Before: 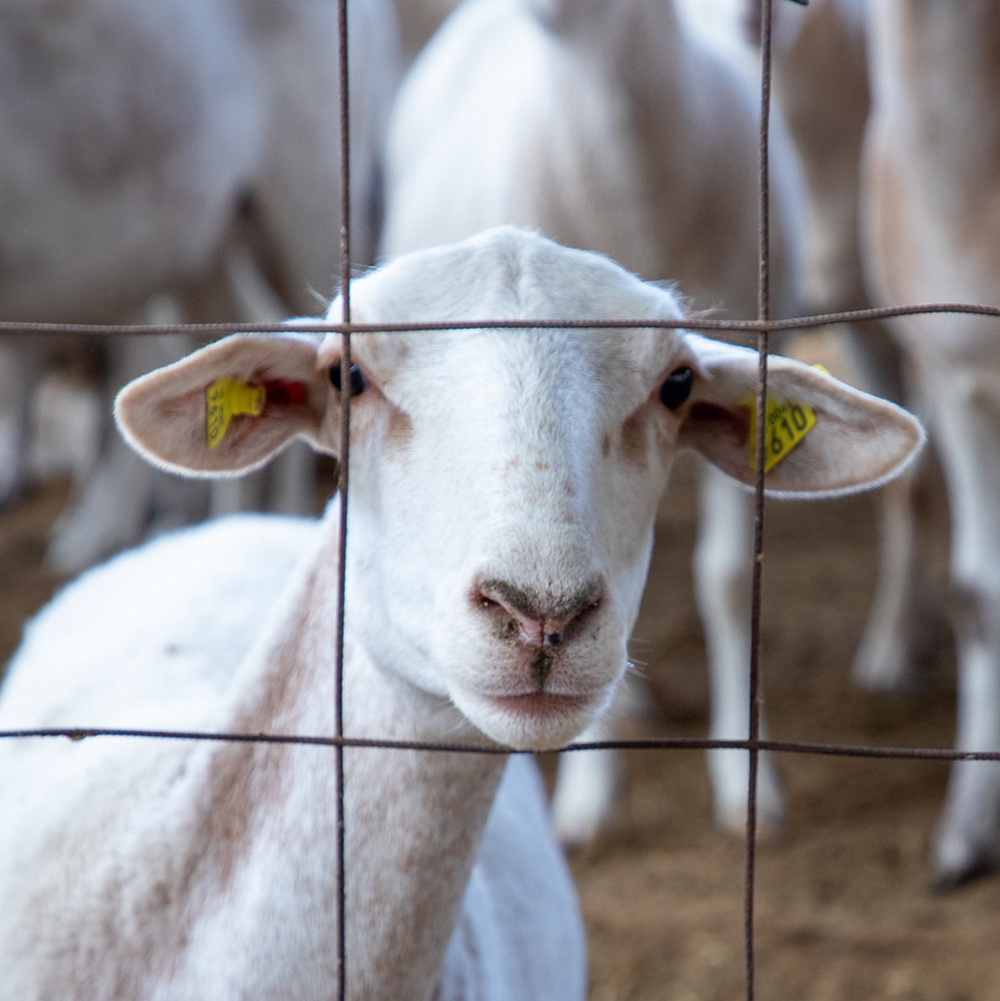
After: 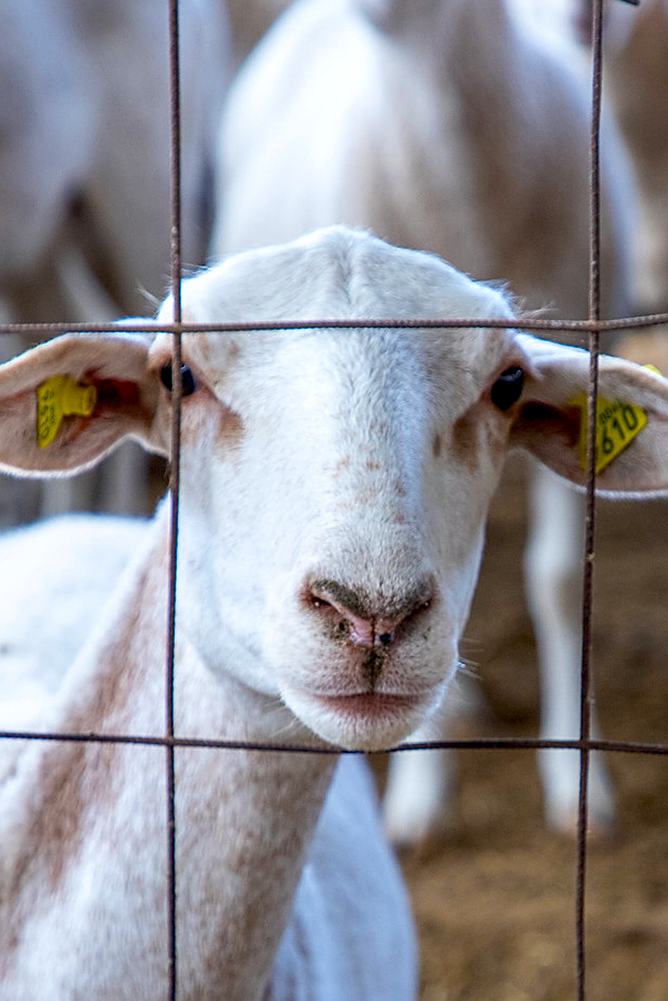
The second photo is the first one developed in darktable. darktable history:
color balance rgb: shadows lift › chroma 1.032%, shadows lift › hue 215.27°, highlights gain › chroma 0.102%, highlights gain › hue 332.75°, linear chroma grading › global chroma 14.538%, perceptual saturation grading › global saturation 15.12%, global vibrance 16.142%, saturation formula JzAzBz (2021)
sharpen: on, module defaults
crop: left 16.964%, right 16.156%
local contrast: on, module defaults
tone equalizer: on, module defaults
